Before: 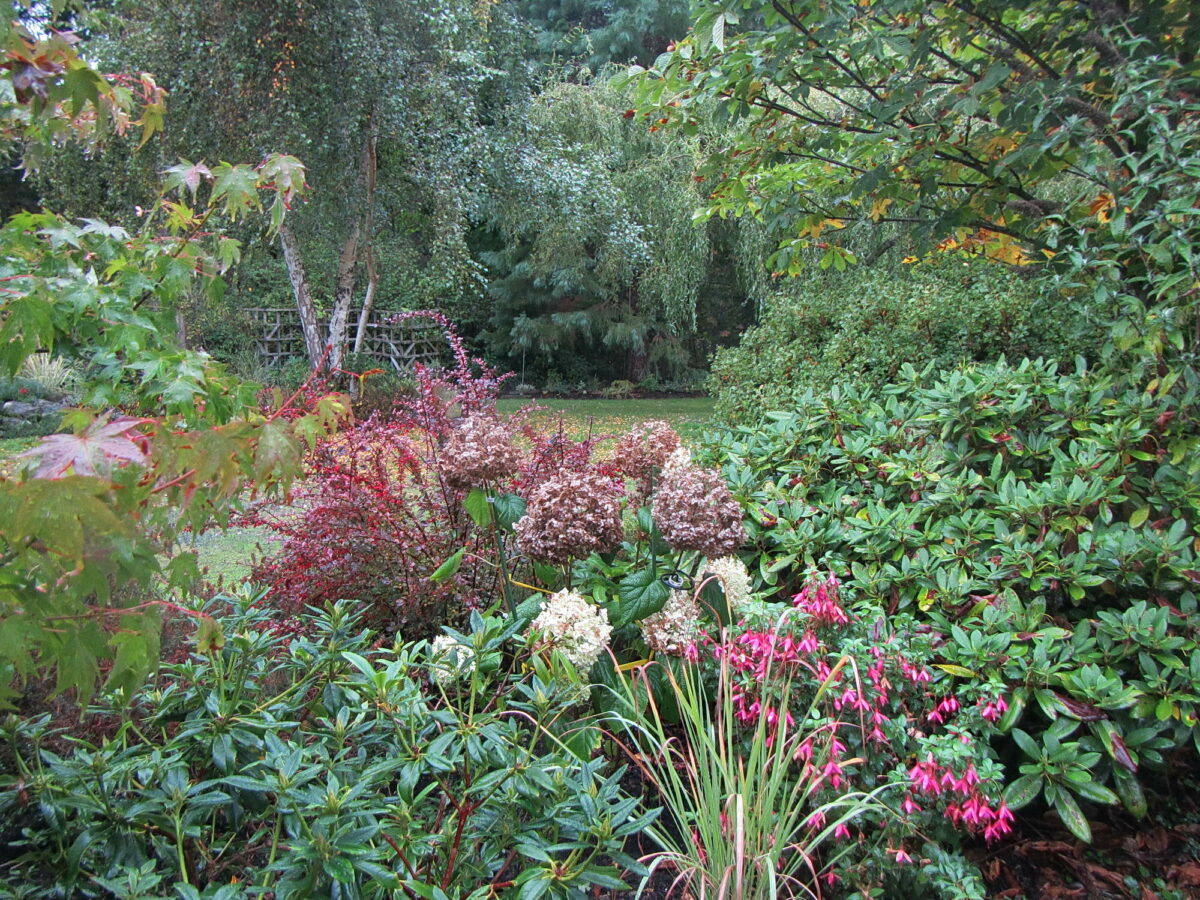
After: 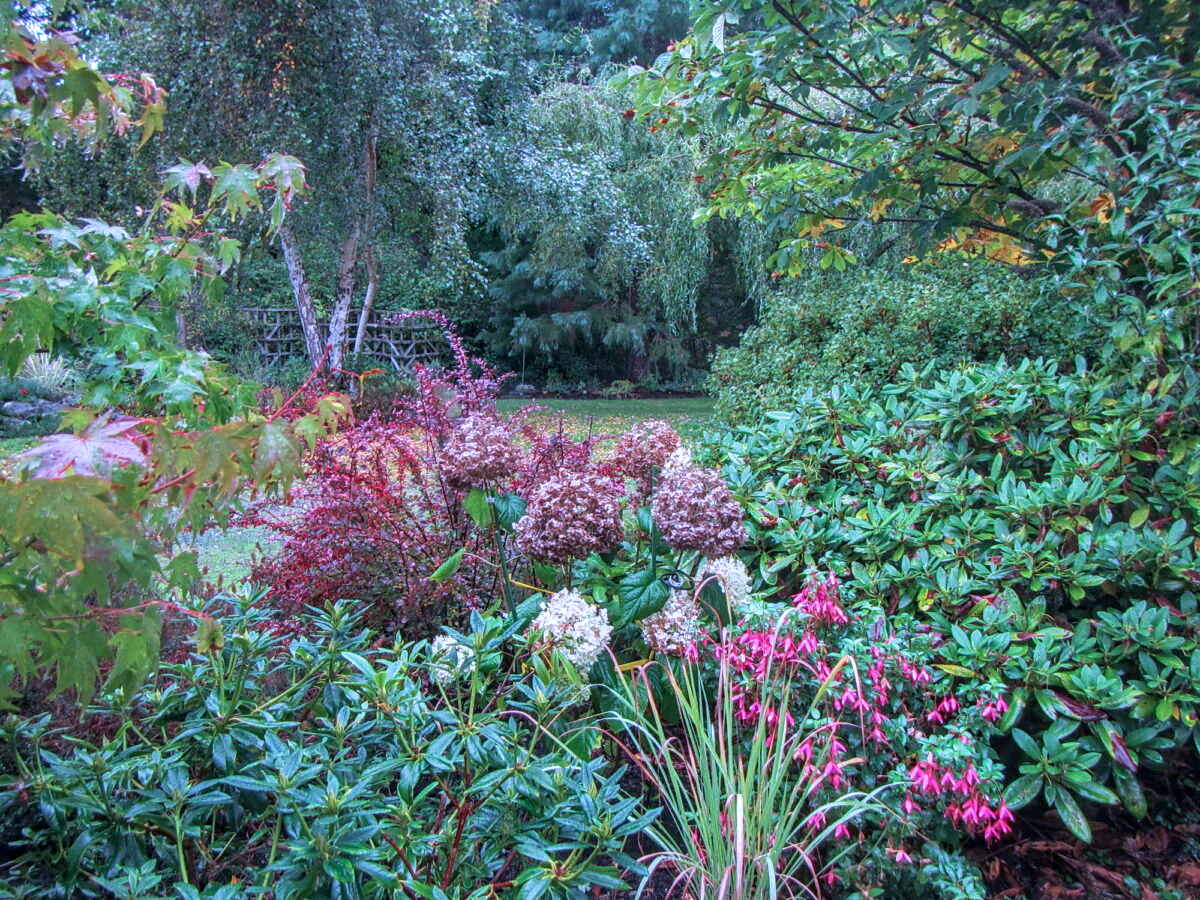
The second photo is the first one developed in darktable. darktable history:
color calibration: illuminant as shot in camera, x 0.379, y 0.395, temperature 4146.8 K
velvia: on, module defaults
local contrast: highlights 6%, shadows 2%, detail 134%
